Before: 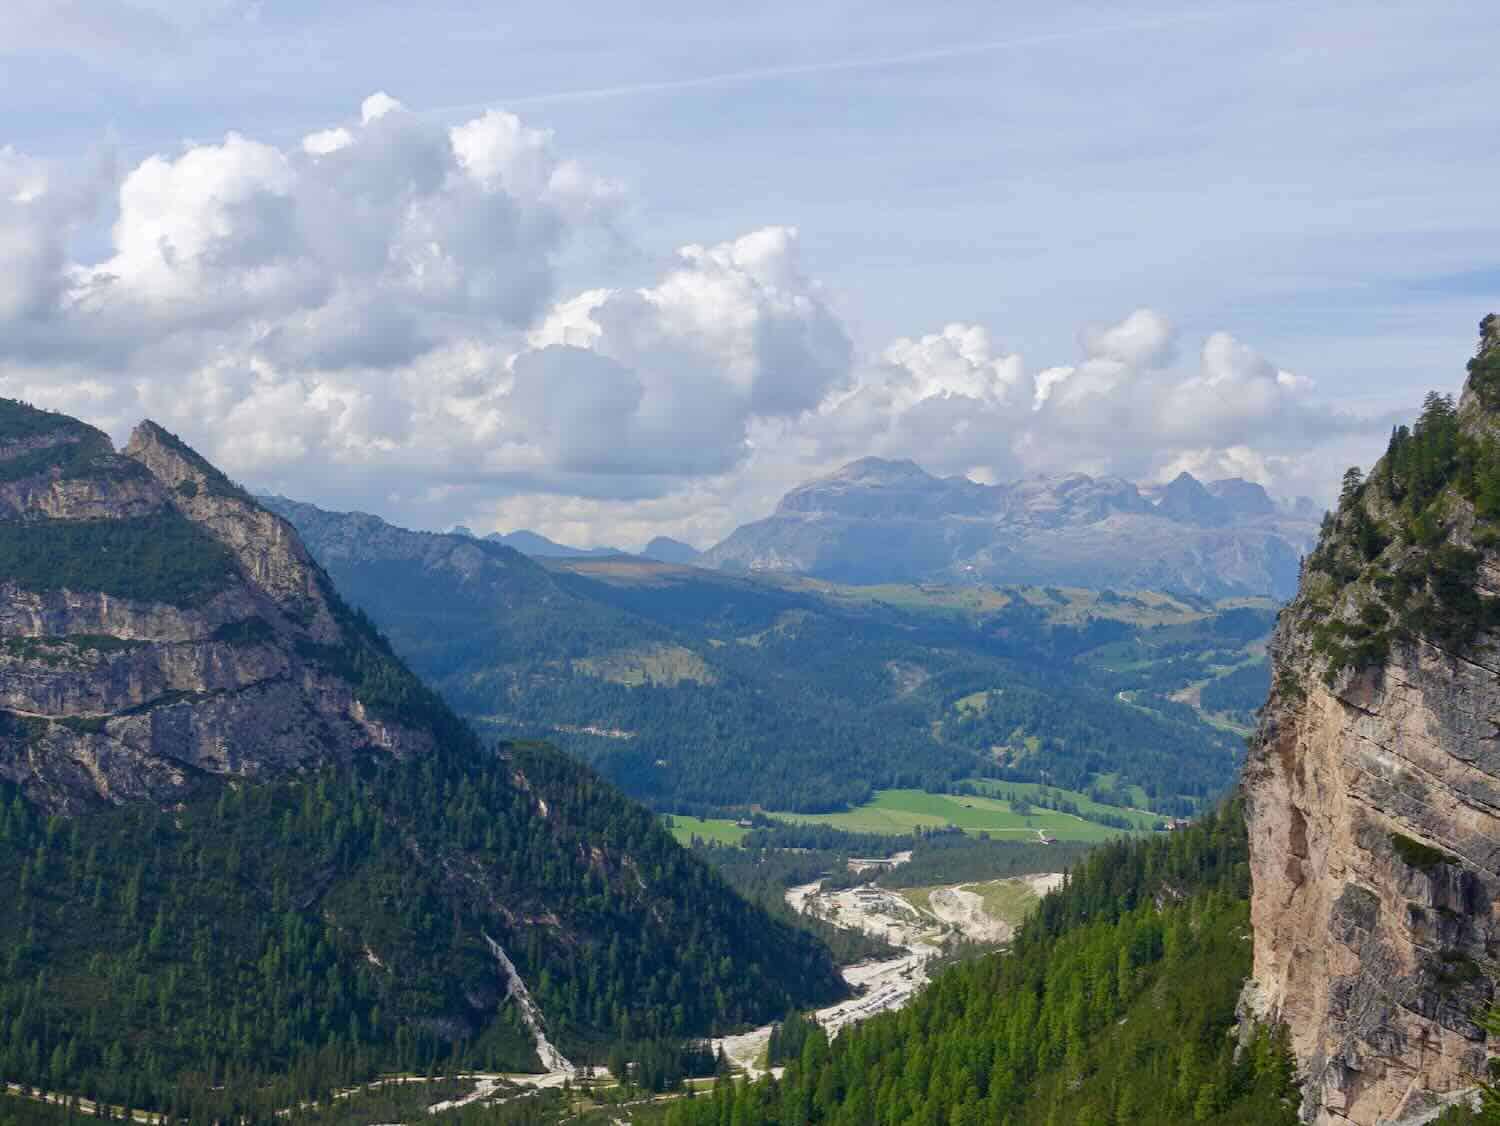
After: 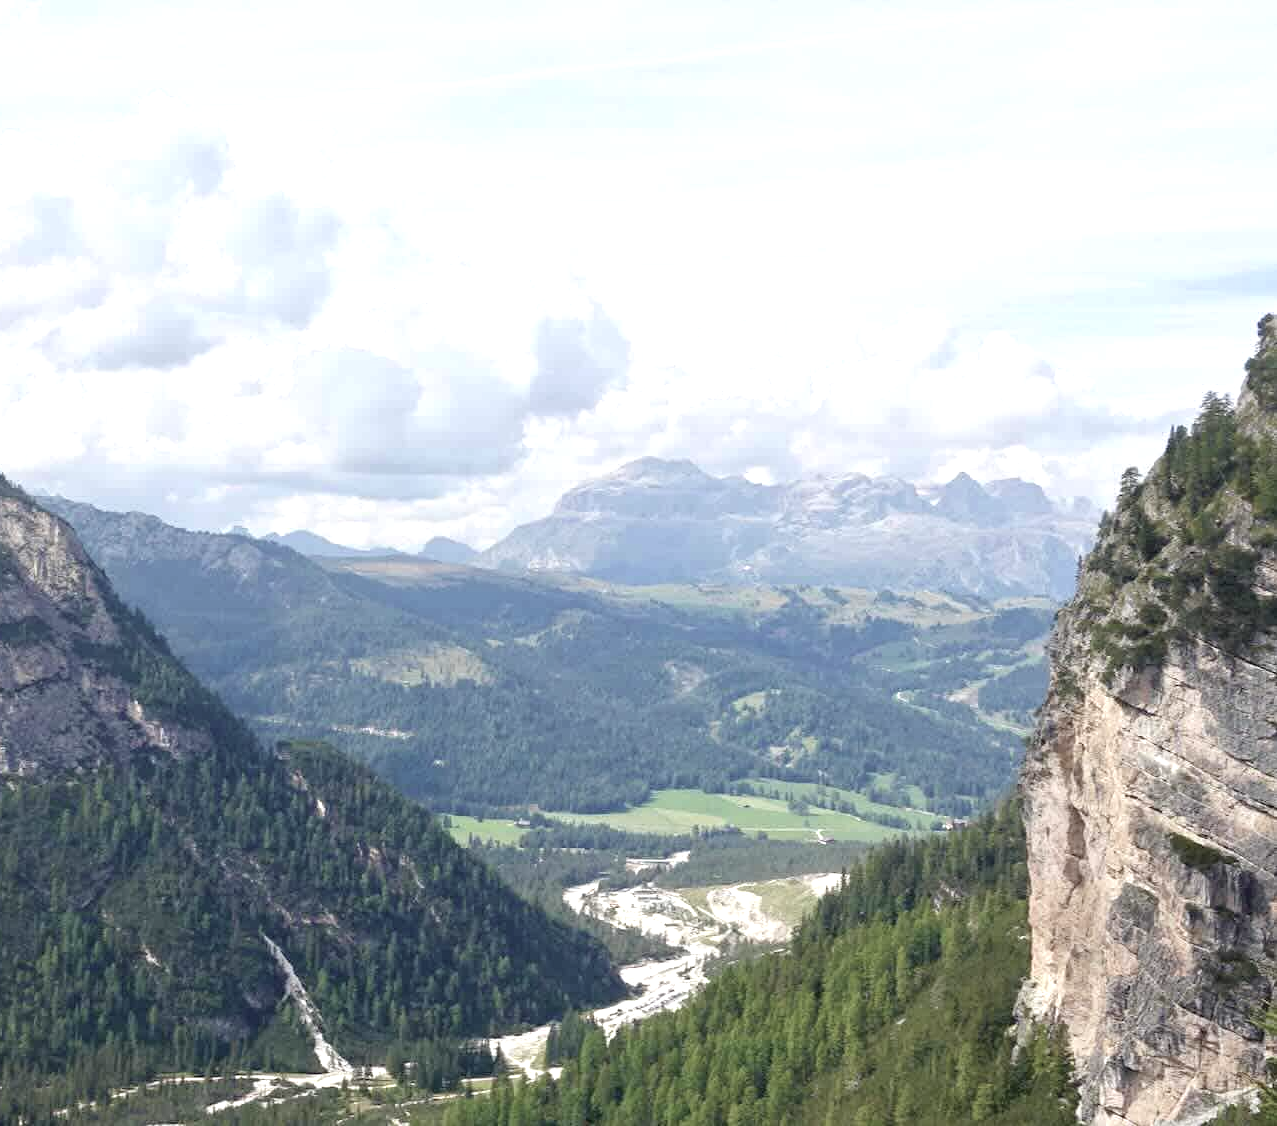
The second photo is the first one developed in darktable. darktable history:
levels: levels [0, 0.478, 1]
crop and rotate: left 14.816%
exposure: black level correction 0, exposure 0.948 EV, compensate exposure bias true, compensate highlight preservation false
color correction: highlights b* 0.047, saturation 0.542
